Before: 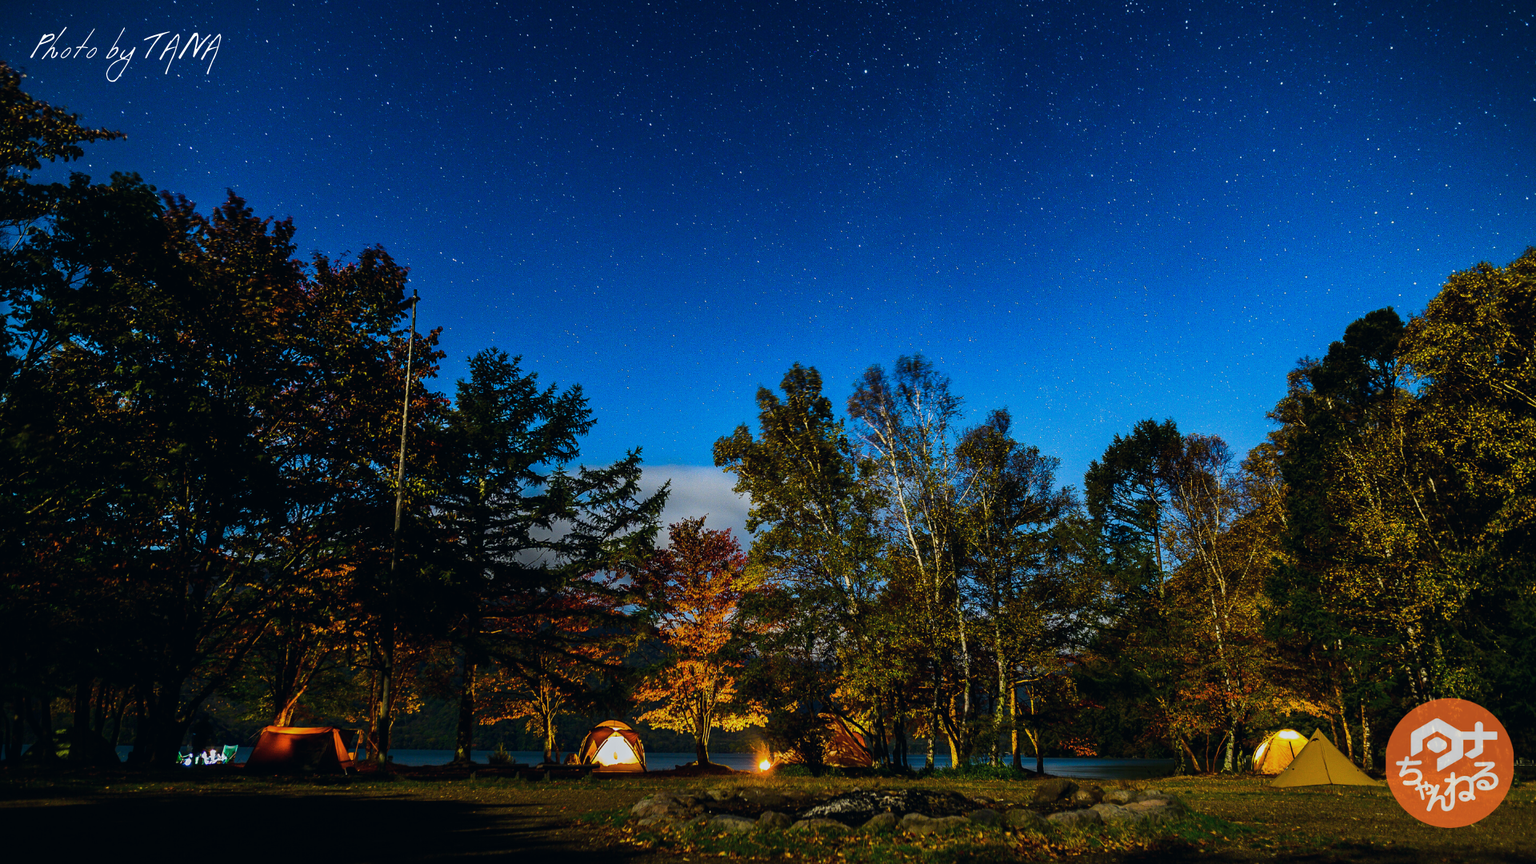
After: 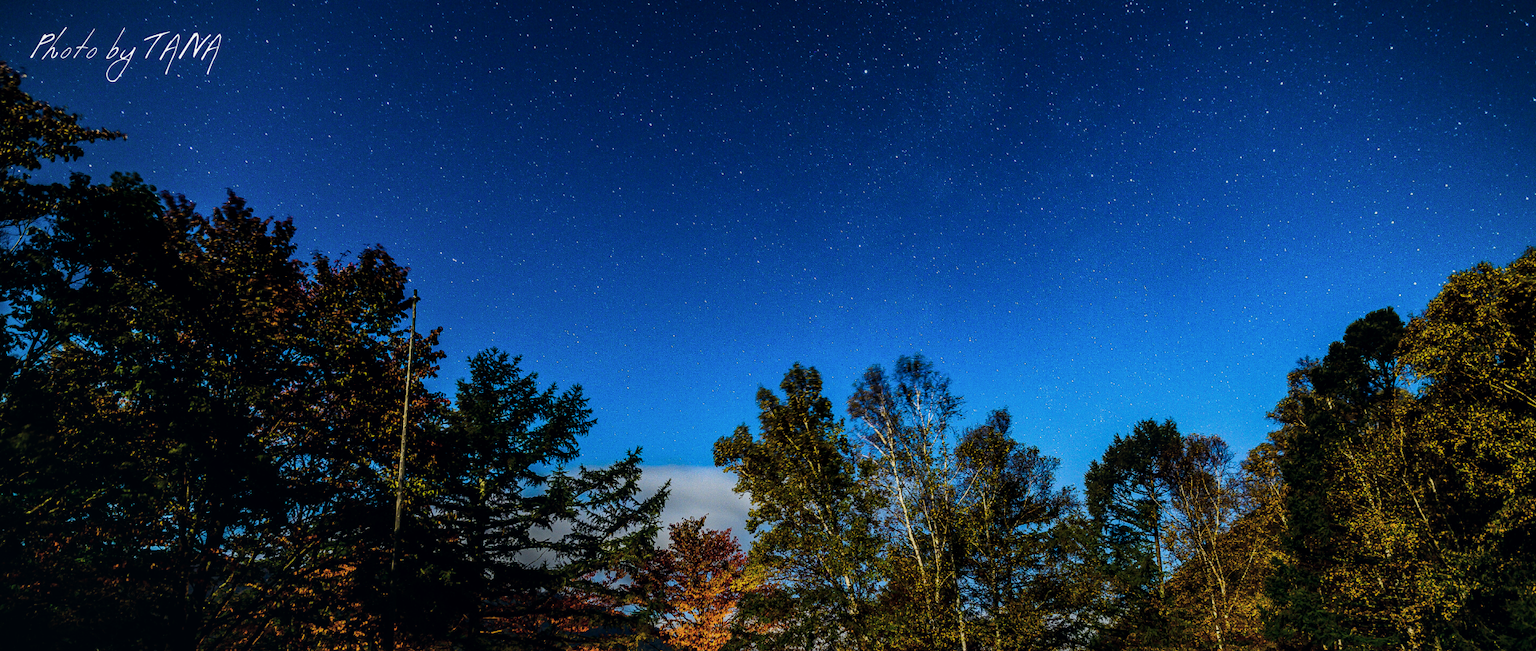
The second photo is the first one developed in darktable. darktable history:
color zones: curves: ch1 [(0.077, 0.436) (0.25, 0.5) (0.75, 0.5)]
crop: bottom 24.597%
local contrast: on, module defaults
